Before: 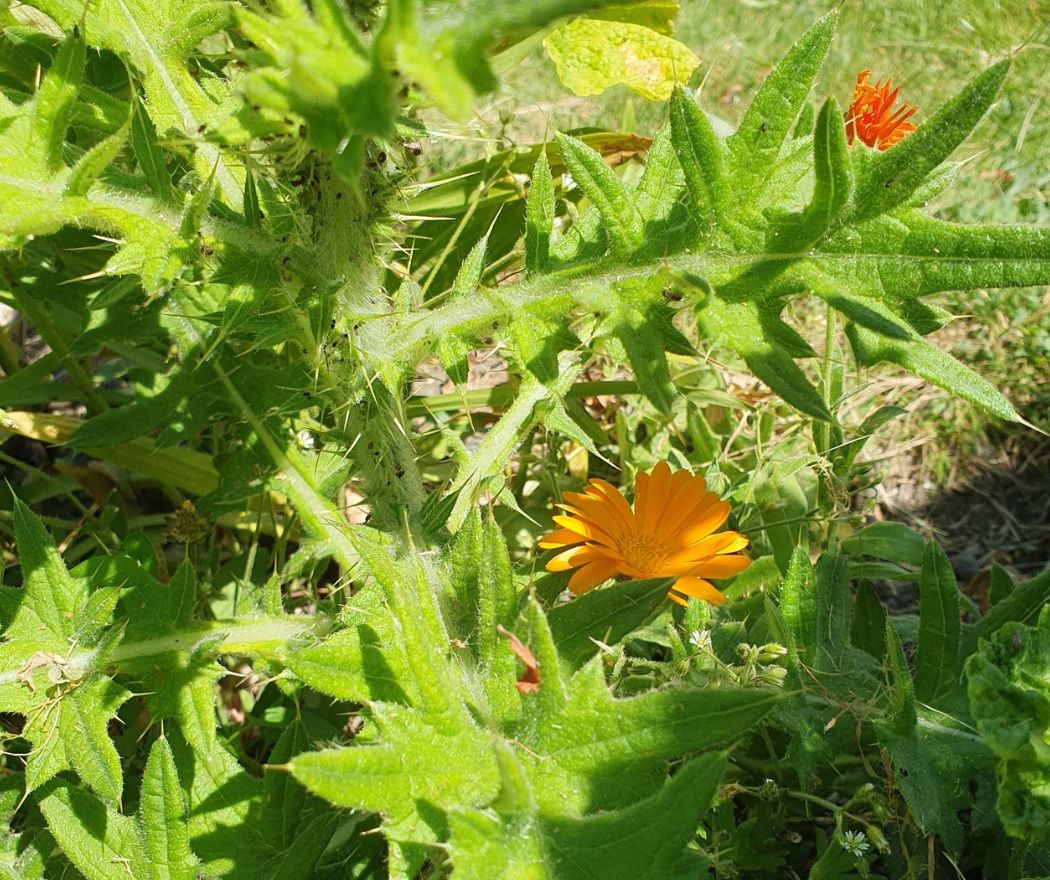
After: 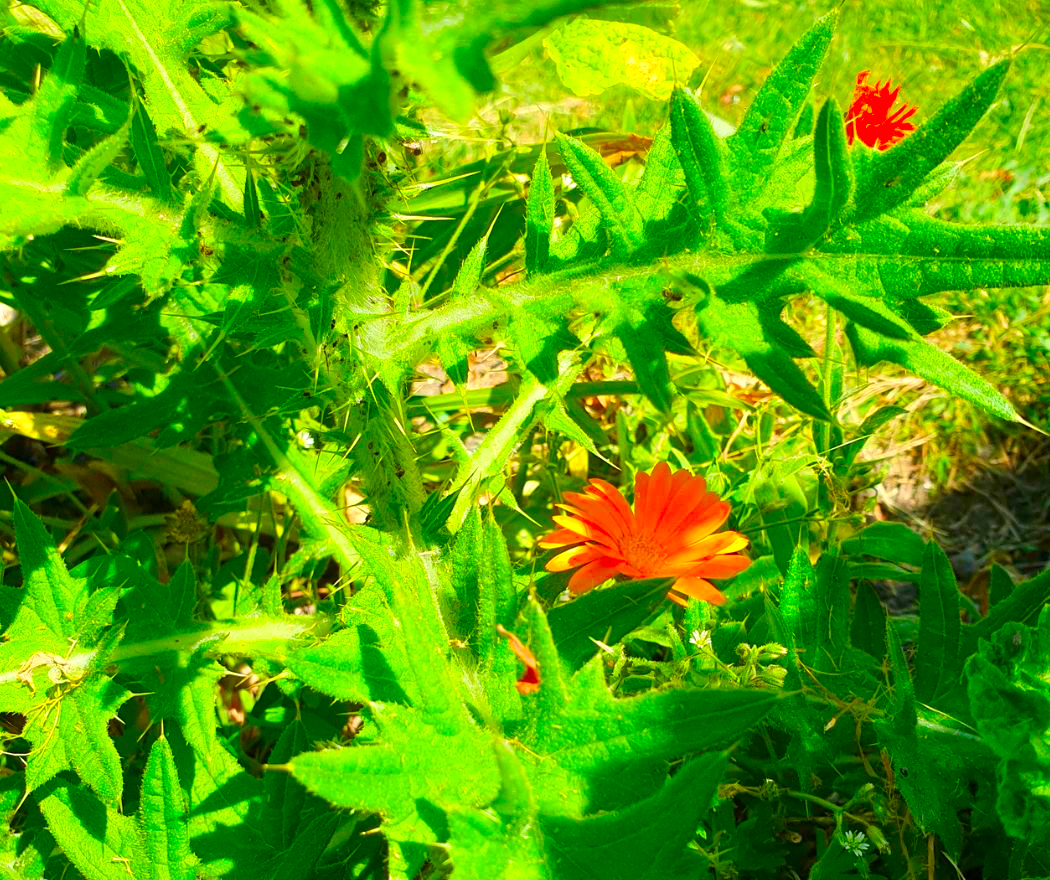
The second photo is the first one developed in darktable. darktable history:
color correction: saturation 2.15
exposure: black level correction 0.001, exposure 0.3 EV, compensate highlight preservation false
